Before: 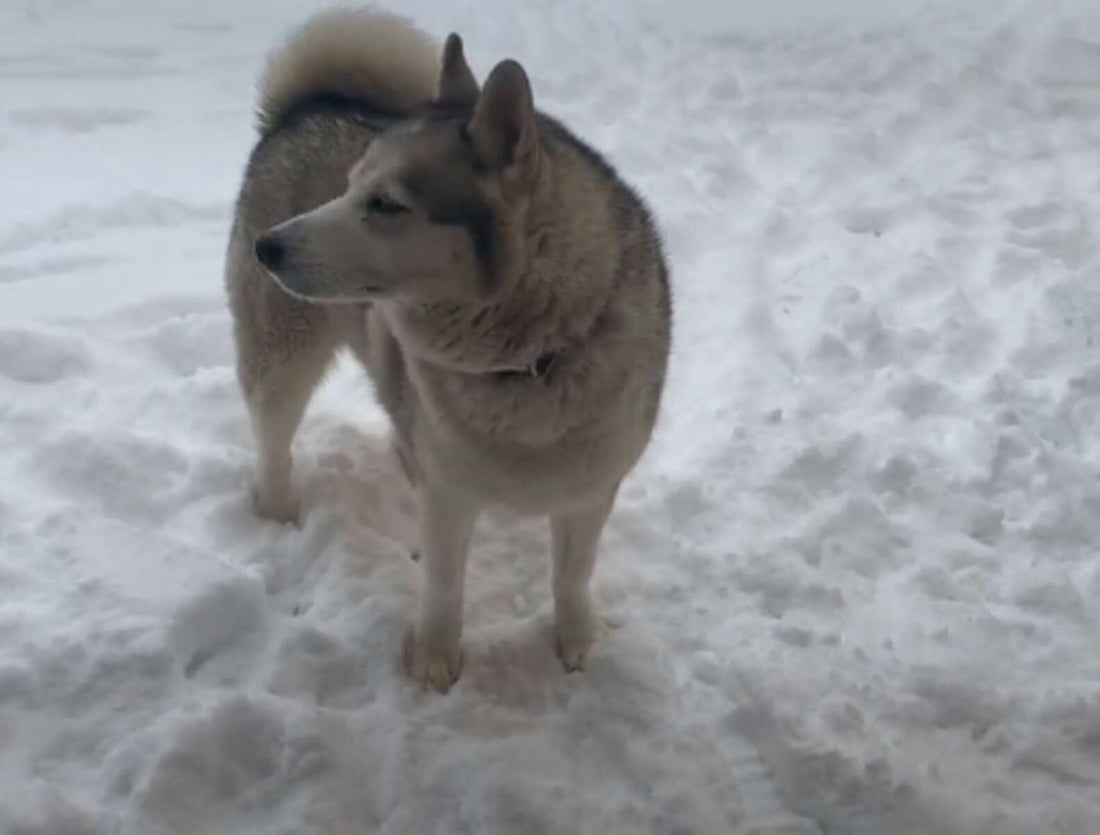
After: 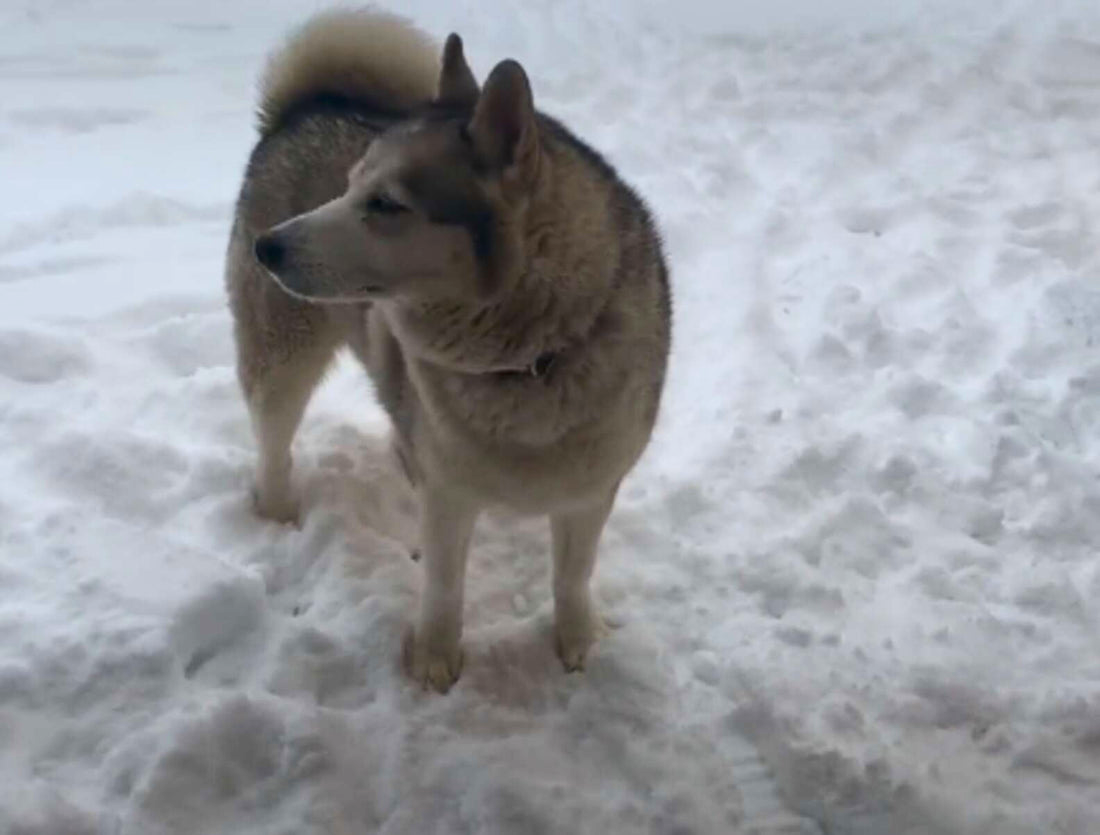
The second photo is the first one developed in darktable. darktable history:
contrast brightness saturation: contrast 0.17, saturation 0.295
exposure: compensate highlight preservation false
